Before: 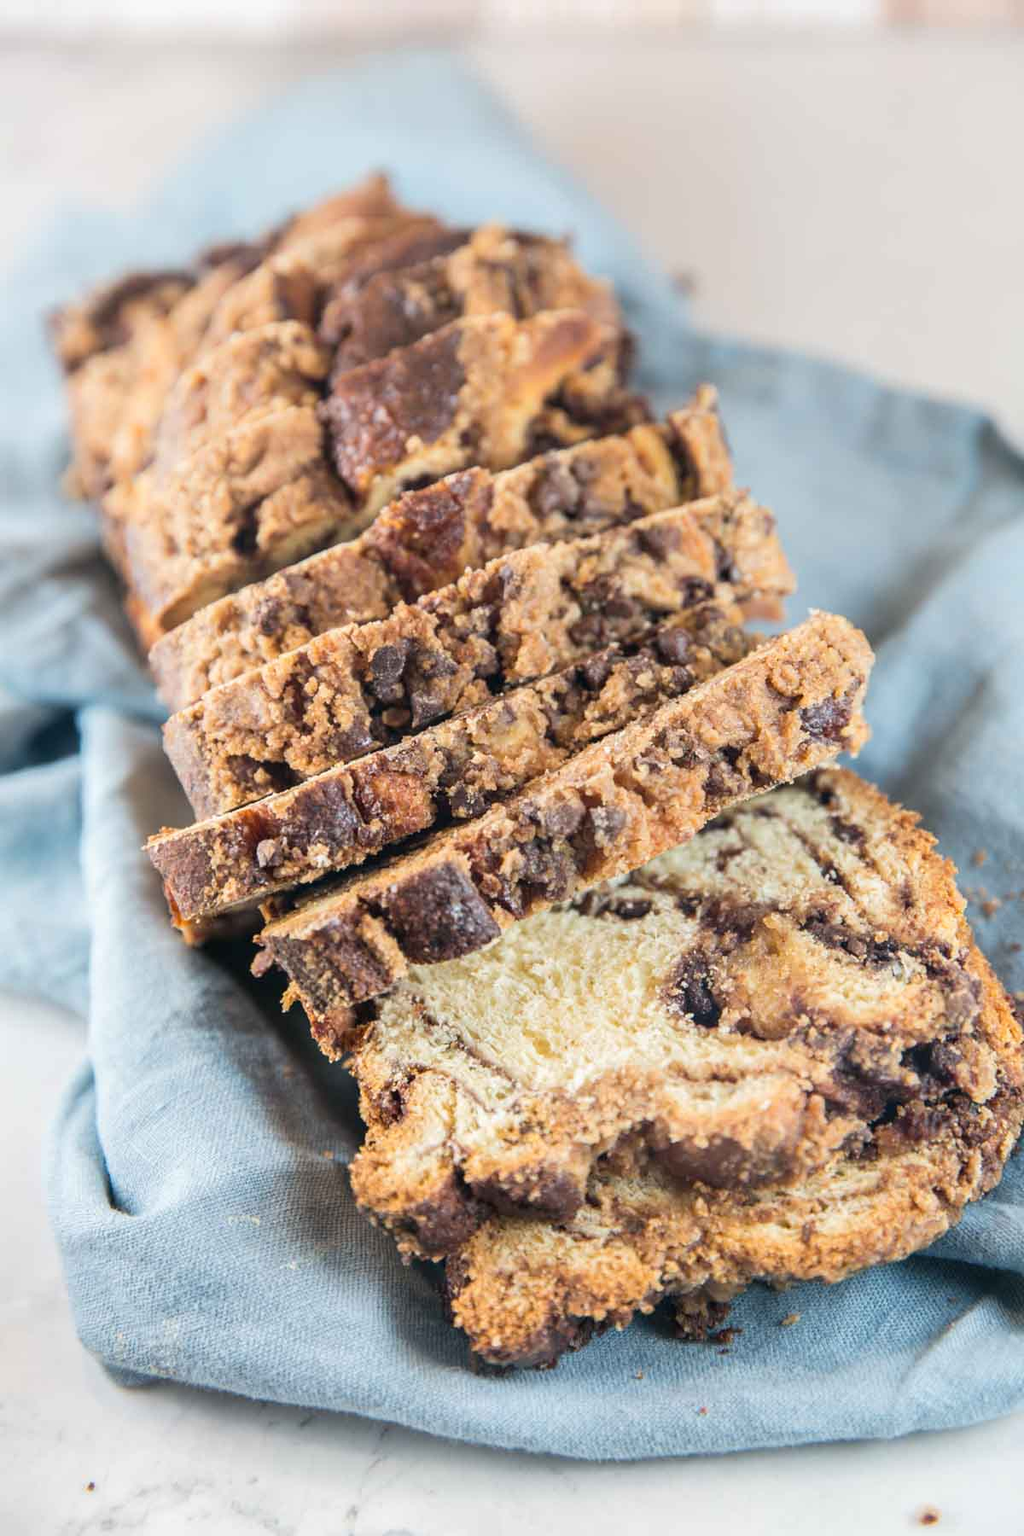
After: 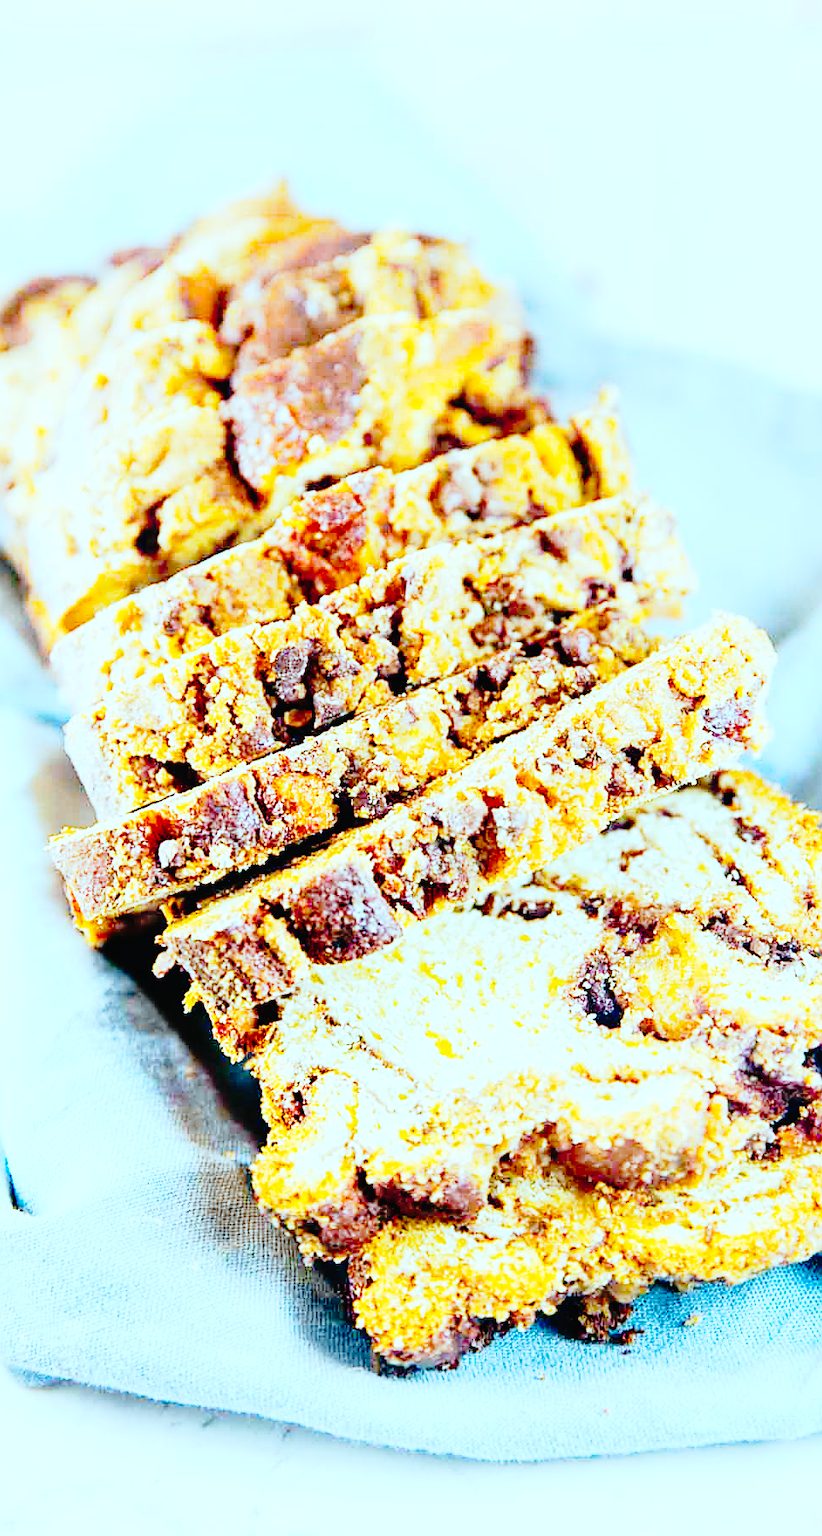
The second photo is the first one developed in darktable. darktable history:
sharpen: on, module defaults
exposure: black level correction -0.002, exposure 0.545 EV, compensate highlight preservation false
tone equalizer: on, module defaults
tone curve: curves: ch0 [(0, 0.009) (0.105, 0.08) (0.195, 0.18) (0.283, 0.316) (0.384, 0.434) (0.485, 0.531) (0.638, 0.69) (0.81, 0.872) (1, 0.977)]; ch1 [(0, 0) (0.161, 0.092) (0.35, 0.33) (0.379, 0.401) (0.456, 0.469) (0.502, 0.5) (0.525, 0.518) (0.586, 0.617) (0.635, 0.655) (1, 1)]; ch2 [(0, 0) (0.371, 0.362) (0.437, 0.437) (0.48, 0.49) (0.53, 0.515) (0.56, 0.571) (0.622, 0.606) (1, 1)], preserve colors none
crop and rotate: left 9.599%, right 10.143%
color correction: highlights a* -10.14, highlights b* -10.37
base curve: curves: ch0 [(0, 0) (0.036, 0.01) (0.123, 0.254) (0.258, 0.504) (0.507, 0.748) (1, 1)], preserve colors none
color balance rgb: highlights gain › luminance 14.83%, linear chroma grading › global chroma 15.592%, perceptual saturation grading › global saturation 29.413%, global vibrance 20%
